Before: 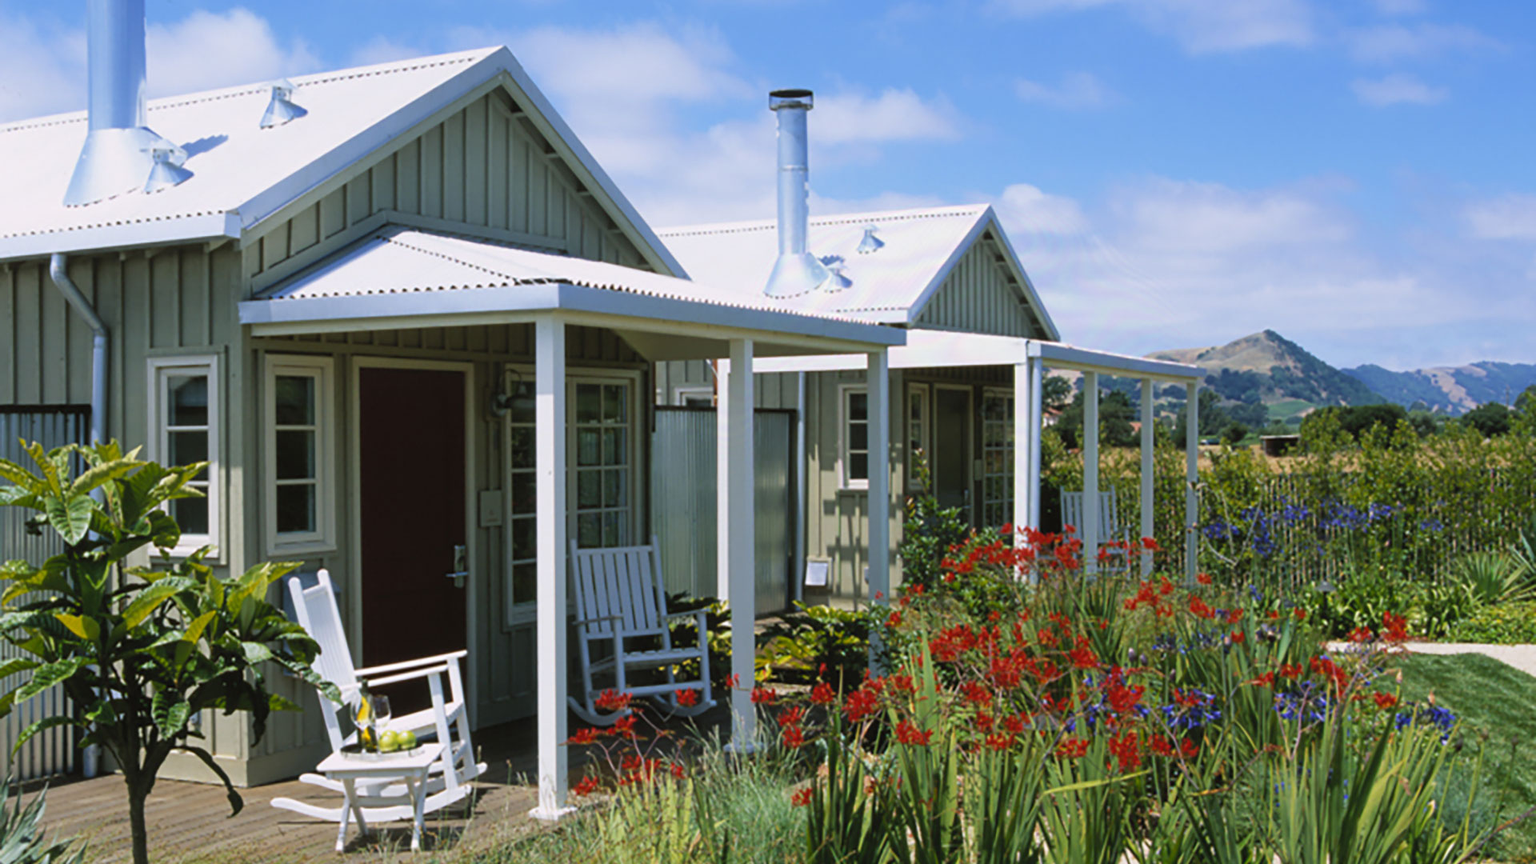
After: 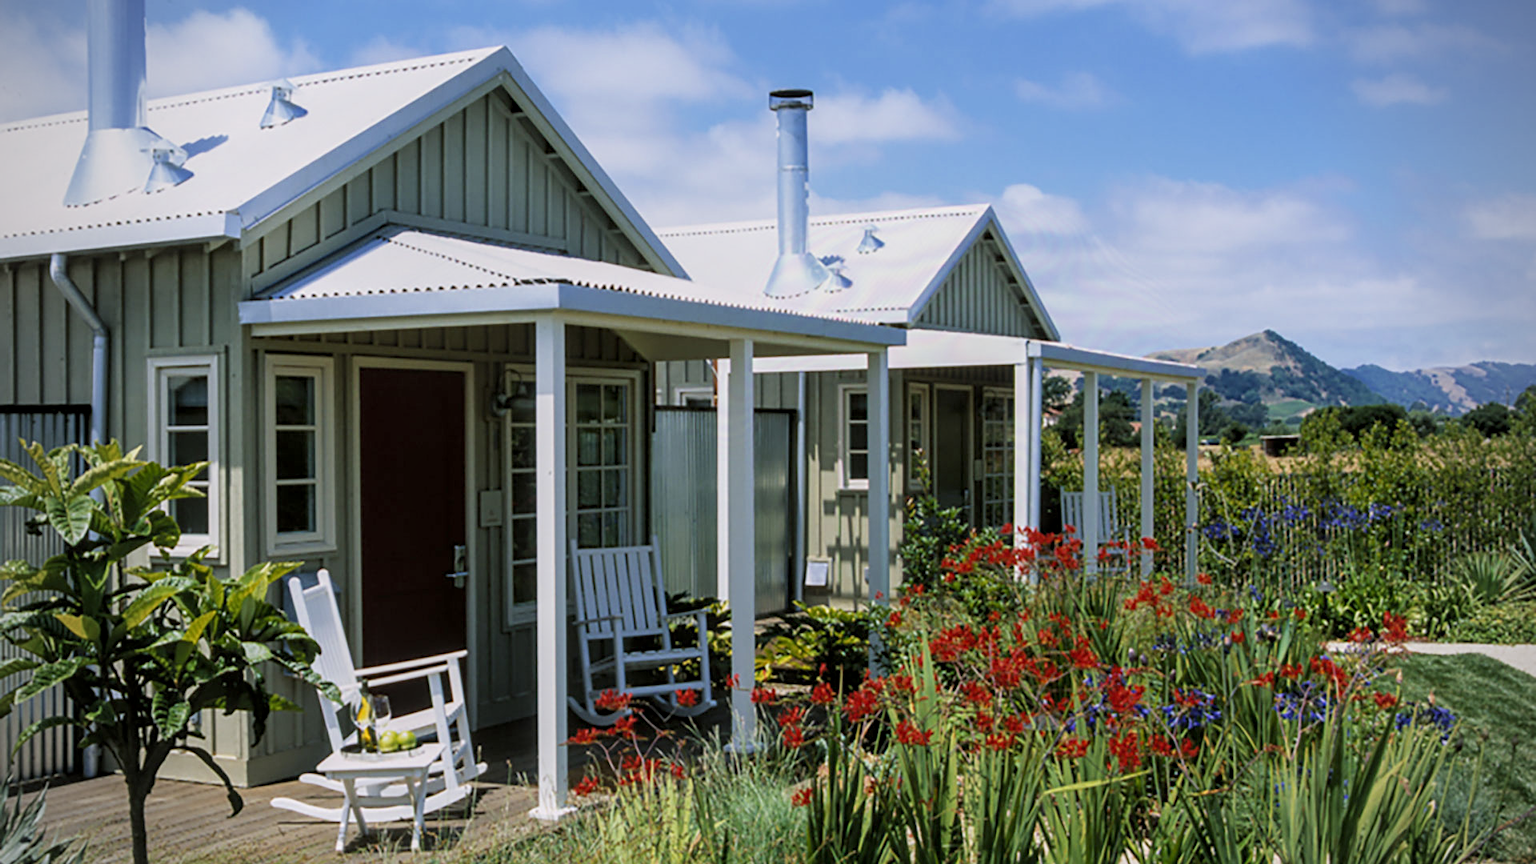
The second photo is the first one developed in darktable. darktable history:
sharpen: amount 0.211
filmic rgb: black relative exposure -14.28 EV, white relative exposure 3.35 EV, hardness 7.85, contrast 0.992
local contrast: detail 130%
vignetting: unbound false
